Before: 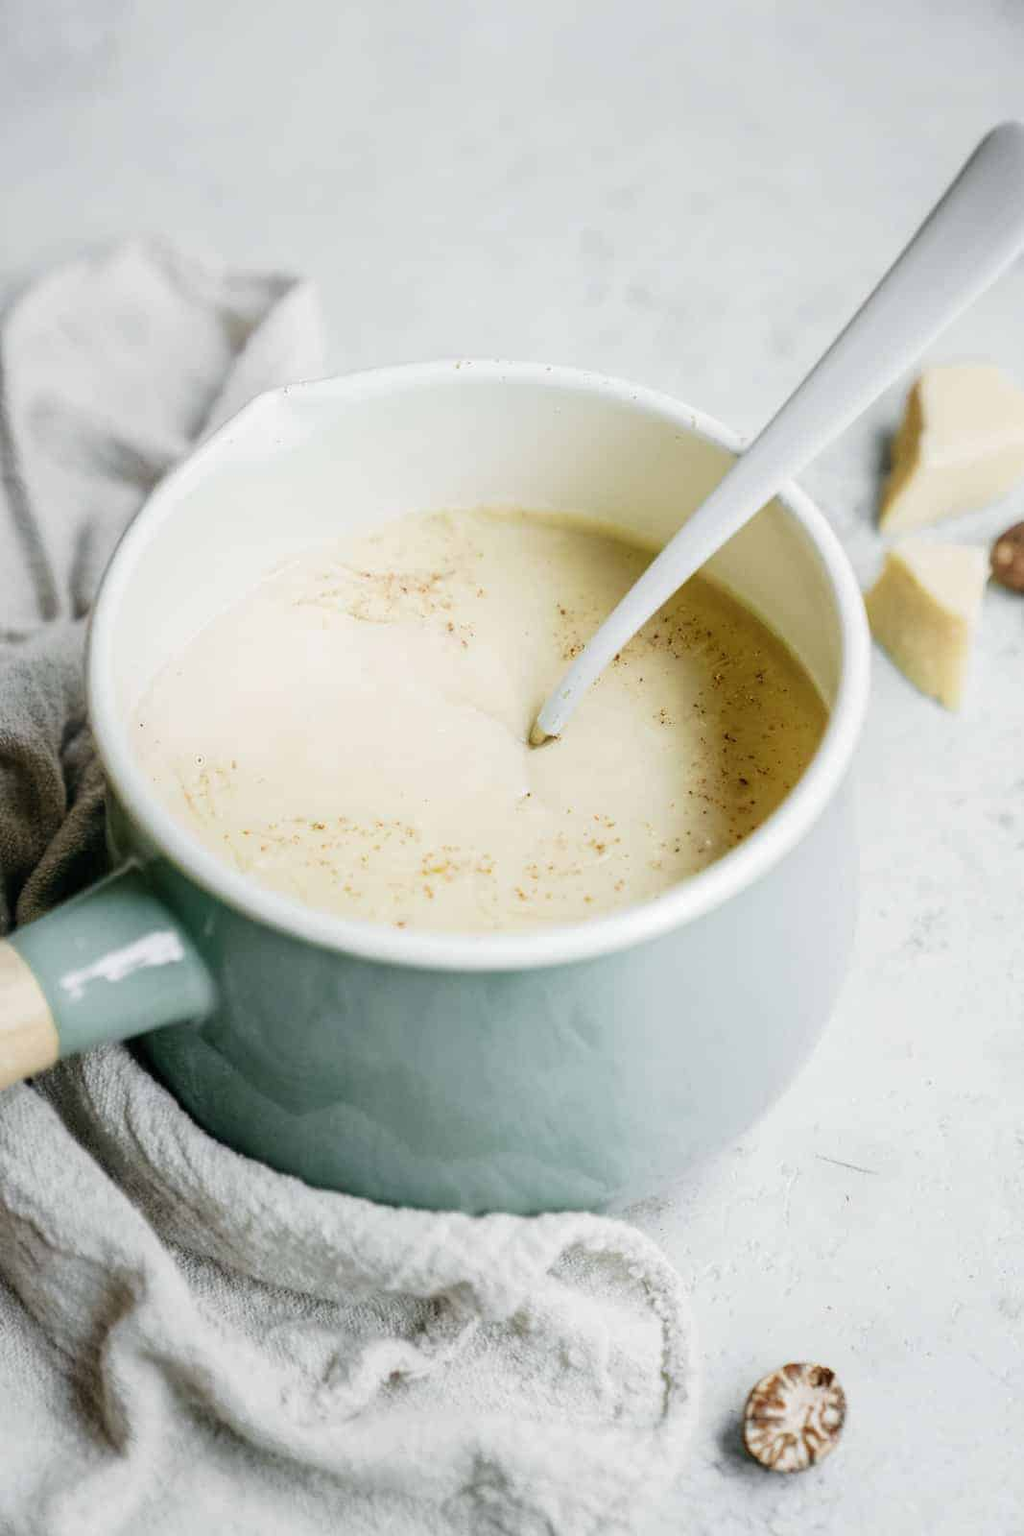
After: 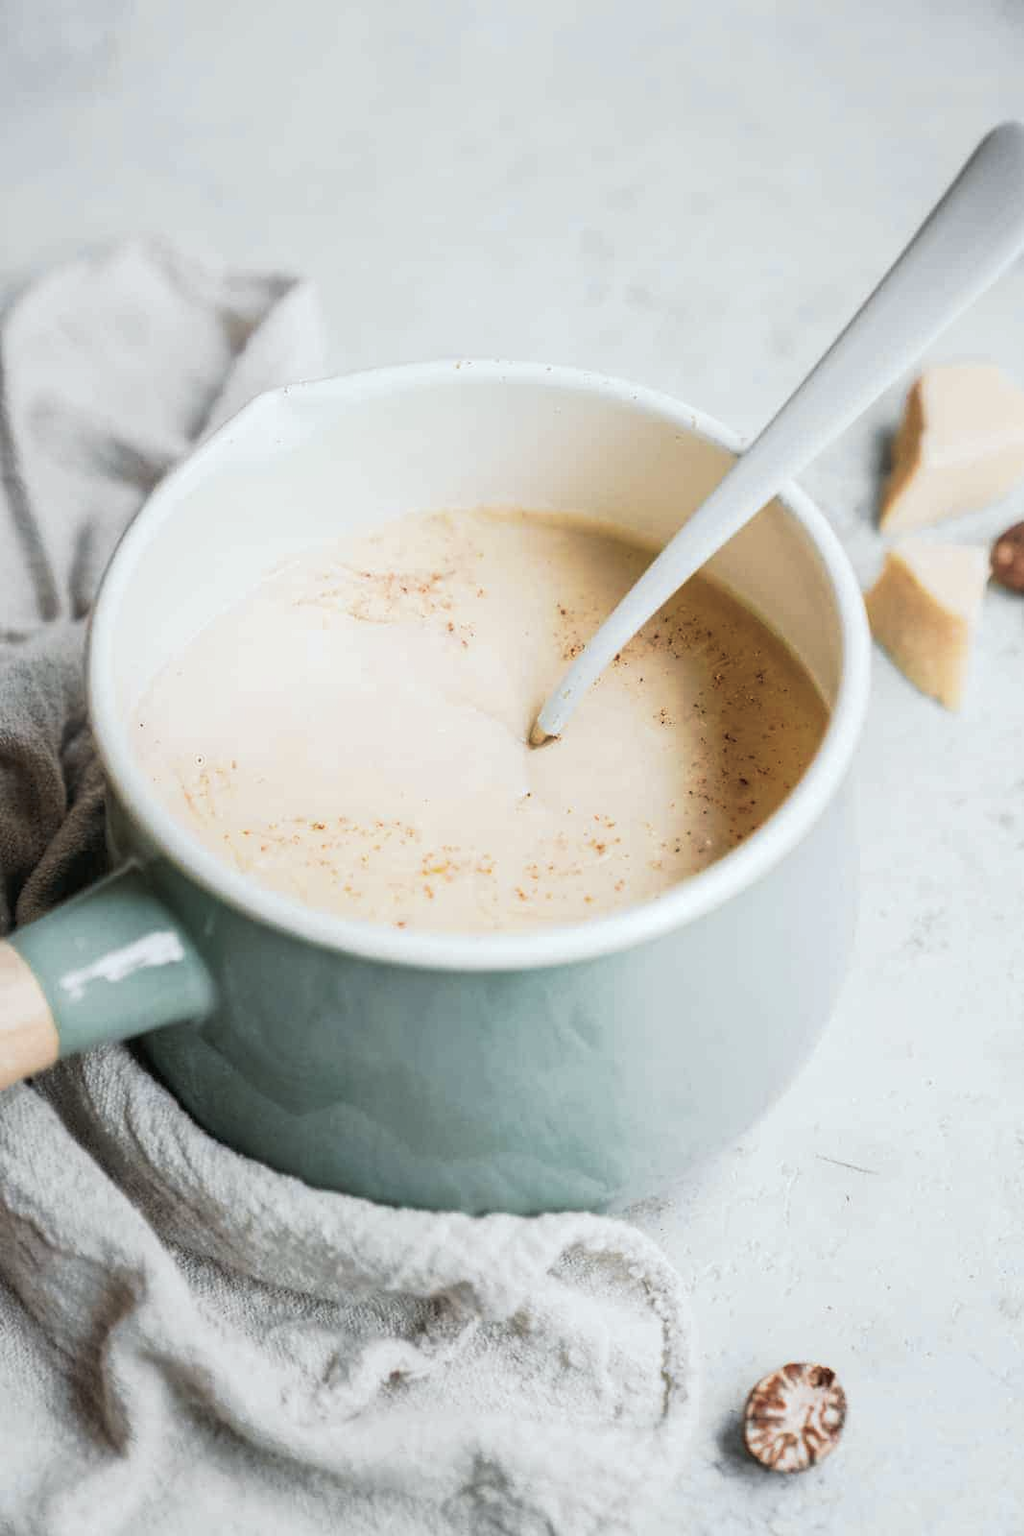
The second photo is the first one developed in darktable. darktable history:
tone curve: curves: ch0 [(0, 0) (0.003, 0.013) (0.011, 0.02) (0.025, 0.037) (0.044, 0.068) (0.069, 0.108) (0.1, 0.138) (0.136, 0.168) (0.177, 0.203) (0.224, 0.241) (0.277, 0.281) (0.335, 0.328) (0.399, 0.382) (0.468, 0.448) (0.543, 0.519) (0.623, 0.603) (0.709, 0.705) (0.801, 0.808) (0.898, 0.903) (1, 1)], preserve colors none
color look up table: target L [99.17, 98.2, 92.07, 90.91, 79.85, 69.89, 65.16, 63.14, 61.94, 33.15, 5.055, 200.88, 83.55, 79.57, 76.79, 69.73, 60.04, 56.05, 50.09, 52.48, 48.82, 46.04, 45.02, 29.68, 15.48, 94.97, 71.76, 67.1, 60.76, 57, 49.15, 52.08, 44.28, 40.86, 24.5, 23.99, 26.32, 23.39, 29.61, 13.11, 4.387, 3.812, 93.15, 86.05, 79.31, 72.61, 65.39, 49.22, 19.12], target a [-17.65, -24.42, -40.67, -17.92, -13.75, -37.97, -33.54, 0.041, -6.946, -24.2, 1.515, 0, 11.22, 25.26, 12.19, 33.59, 59.09, 31, 64.22, 15.07, 73.94, 72.22, 39.91, 7.984, 35, 2.984, 14.38, 47.45, 21.34, 0.053, 77.37, 76.9, 4.11, 20.49, 60.85, 59.02, 27.04, 53.39, -7.55, 46.66, 24.26, 8.468, -43.04, -10.83, -16.33, -25.27, -35.01, -4.561, -12.54], target b [51.63, 83.92, 16.45, 31.92, 56.59, 53.63, 25, 56.45, 11.82, 24.32, 4.796, -0.001, 59.25, 15.94, 32.22, 51.78, 66.39, 21.48, 25.99, 29.37, 31.32, 56.15, 46.82, 11.19, 21.94, -8.996, -26.32, -7.965, -7.171, -43.85, -35.55, 3.403, -54.6, -69.46, -83.13, -53.19, -17.31, 3.18, -33.99, -74.78, -54.21, -4.811, -13.4, -2.72, -26.18, -32.91, -2.902, -18.54, -3.209], num patches 49
